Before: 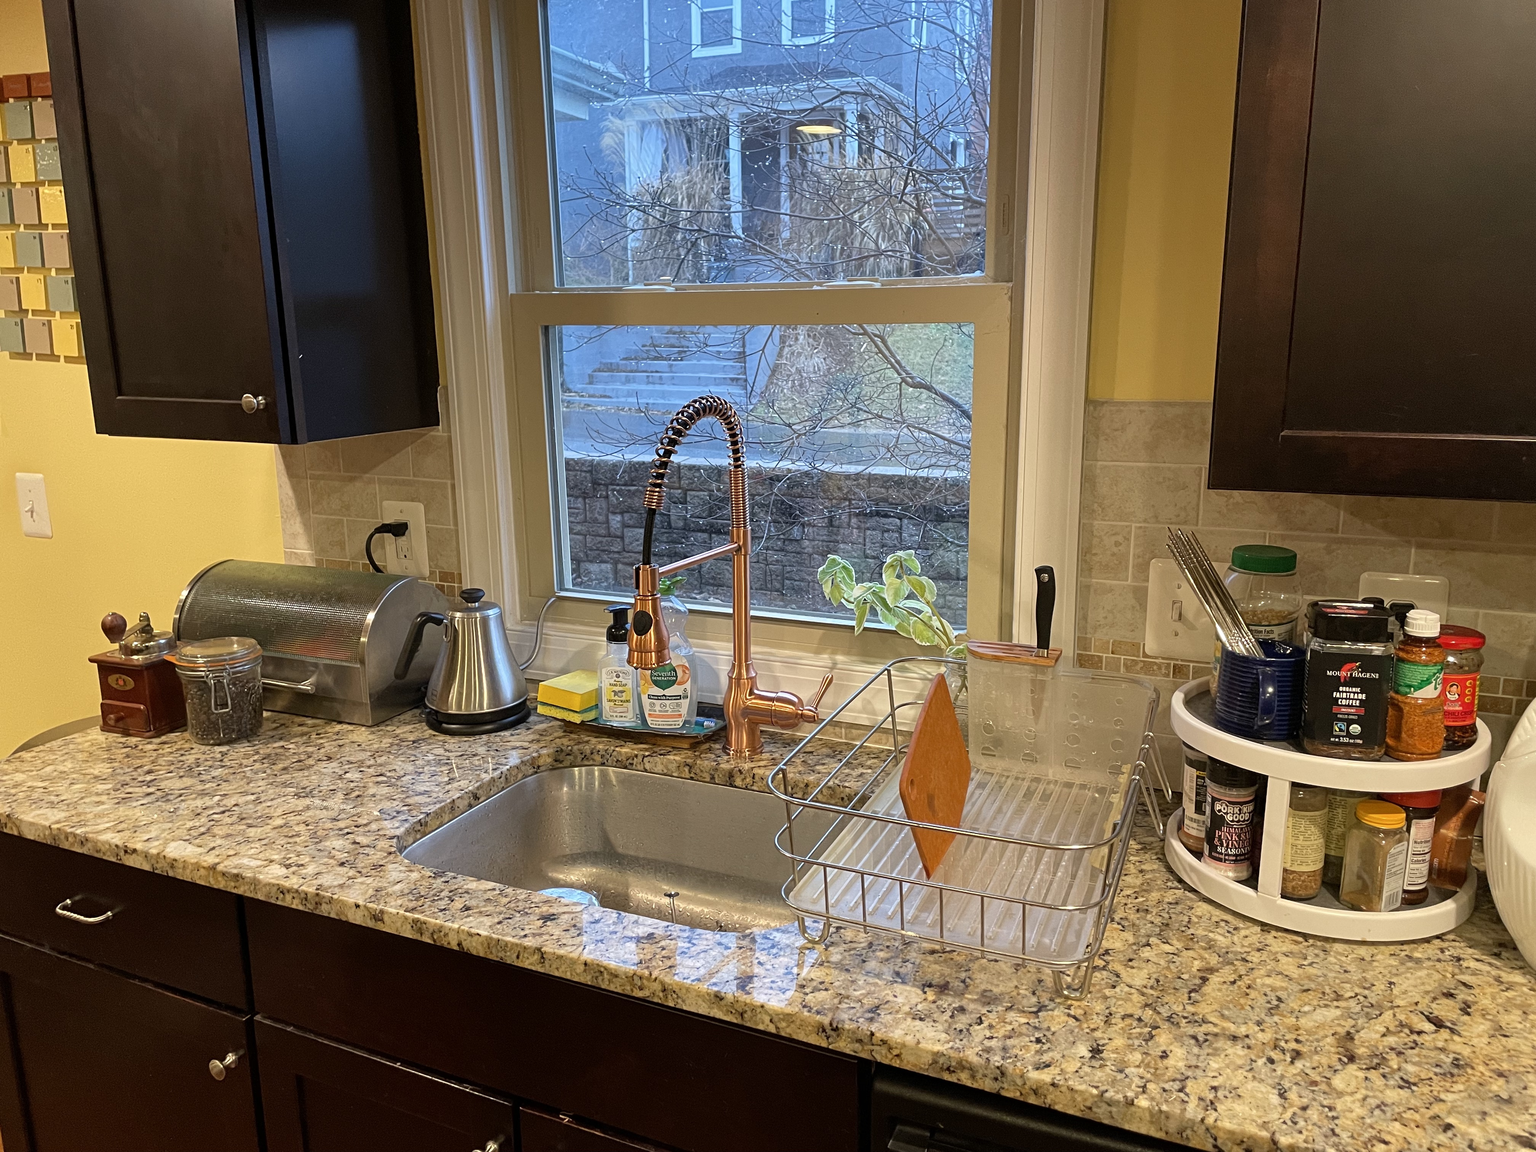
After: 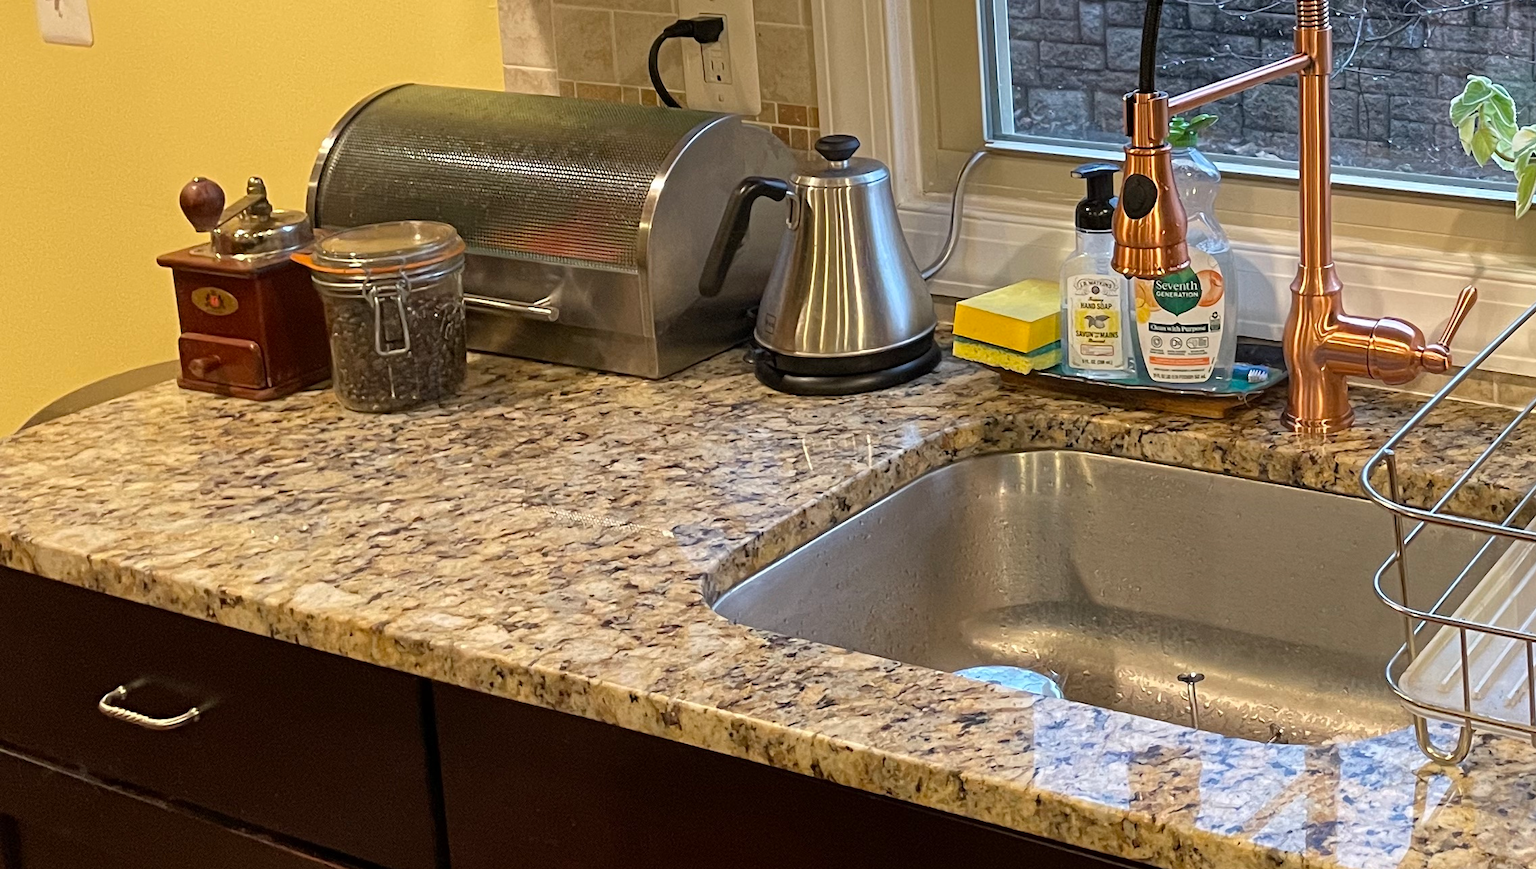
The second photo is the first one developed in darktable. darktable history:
crop: top 44.483%, right 43.593%, bottom 12.892%
white balance: emerald 1
